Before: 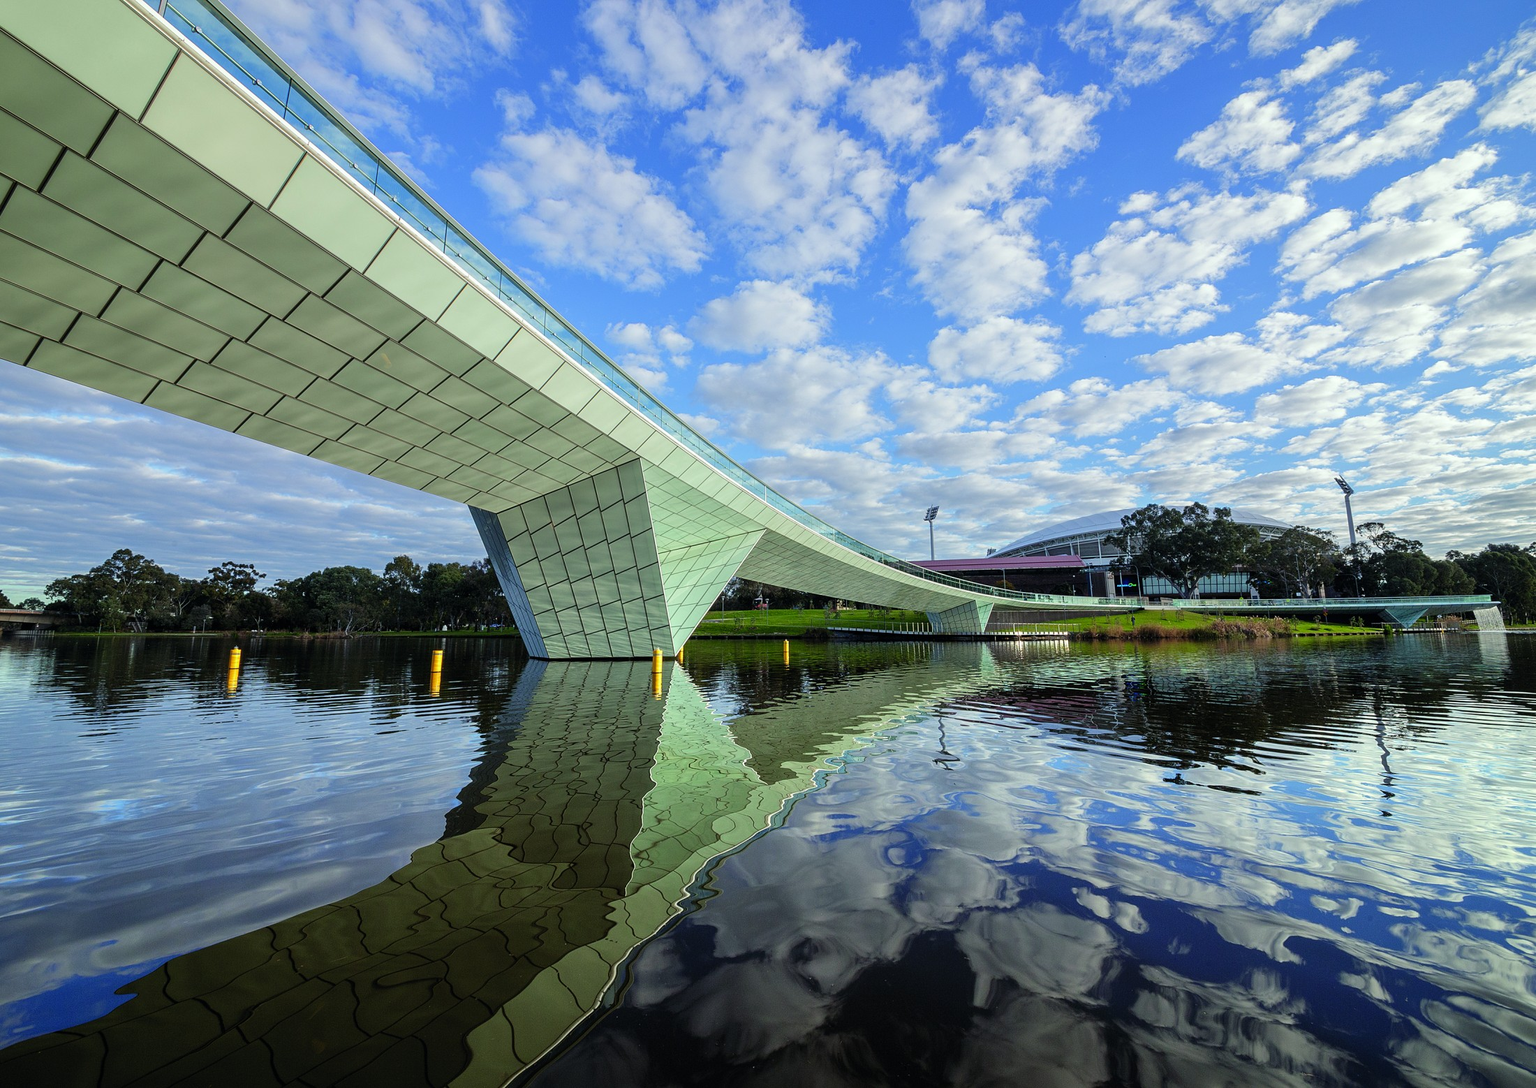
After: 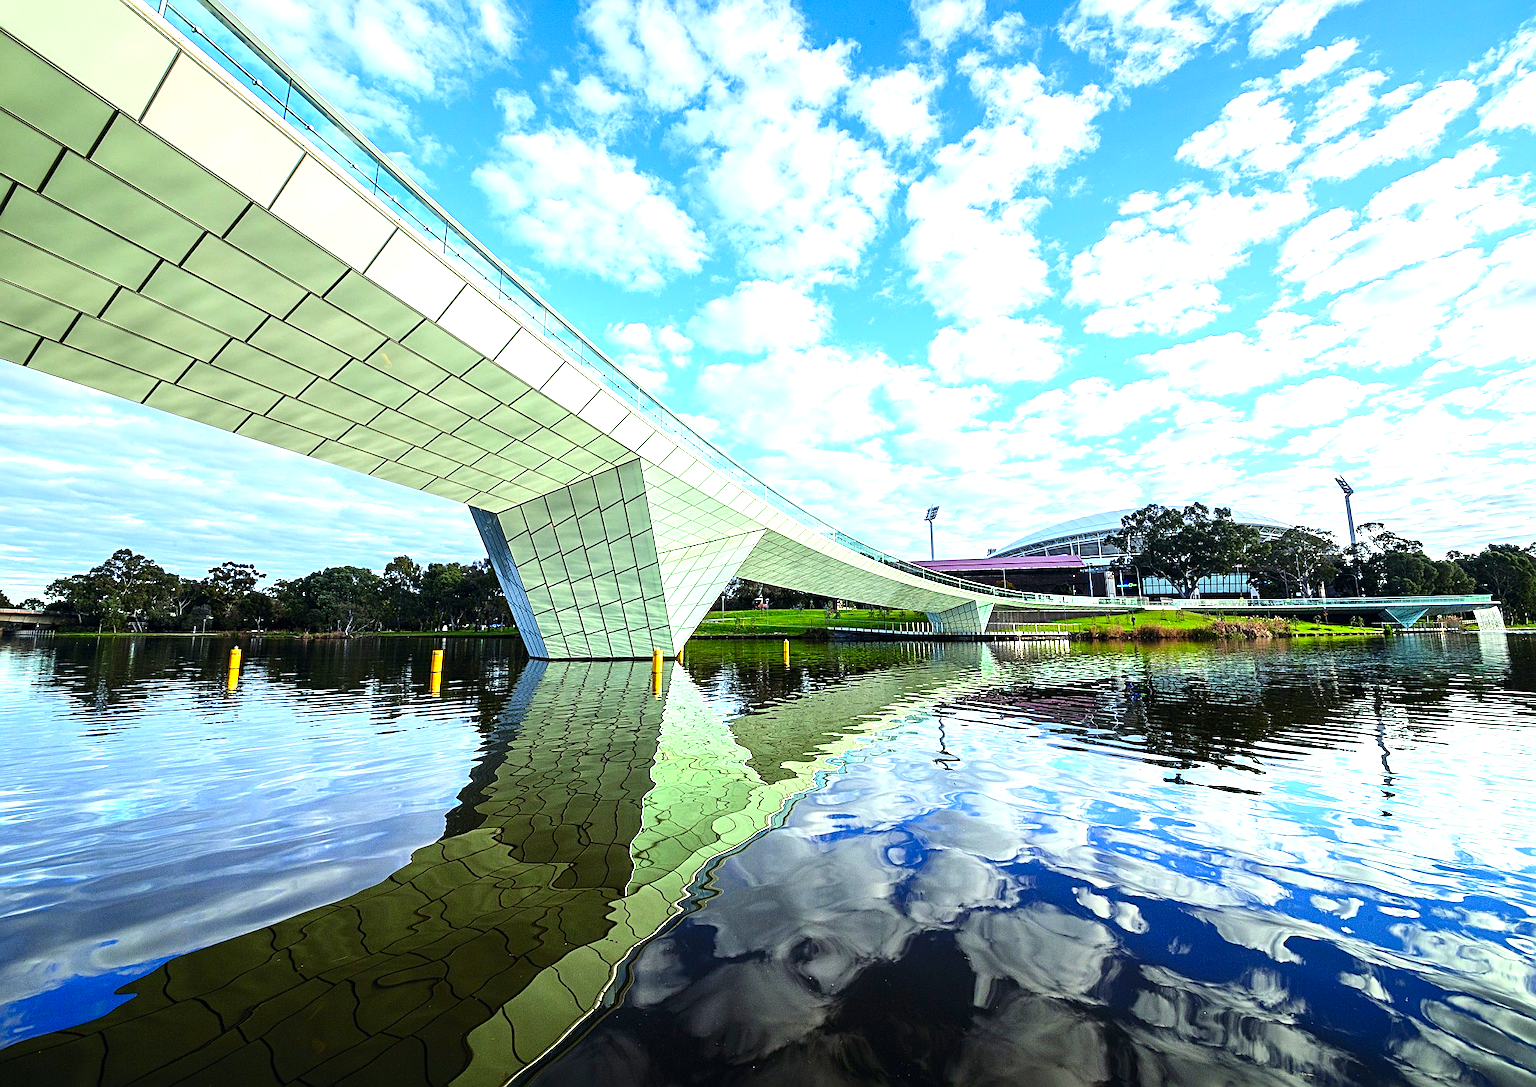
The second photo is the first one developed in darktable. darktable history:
exposure: black level correction 0, exposure 1.284 EV, compensate highlight preservation false
sharpen: radius 2.789
contrast brightness saturation: contrast 0.135, brightness -0.06, saturation 0.156
